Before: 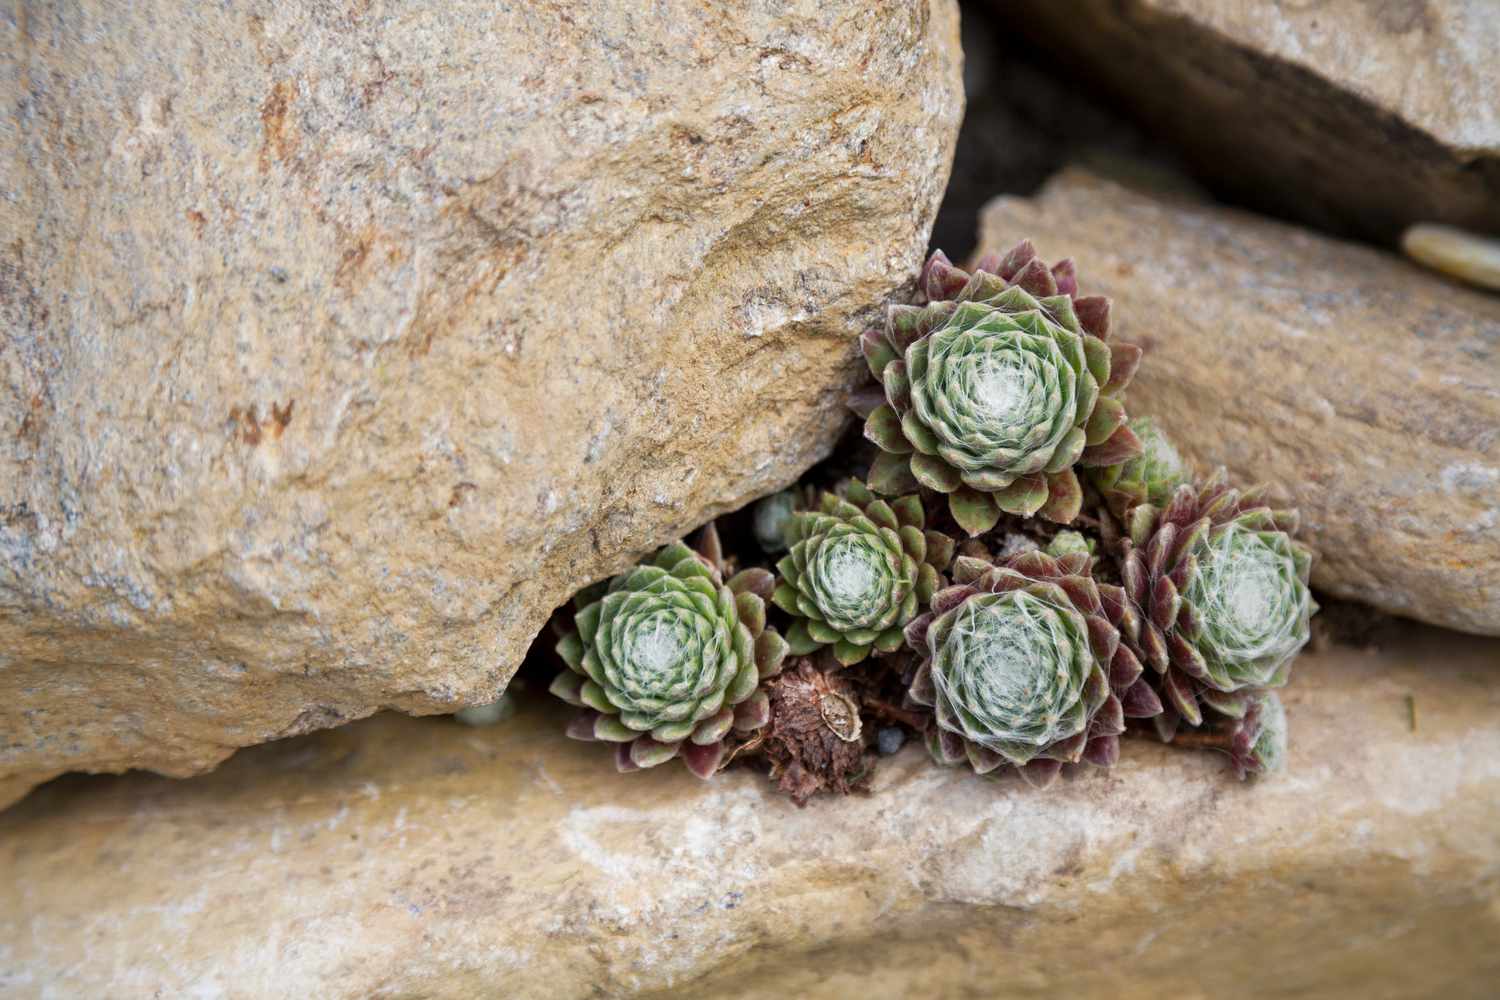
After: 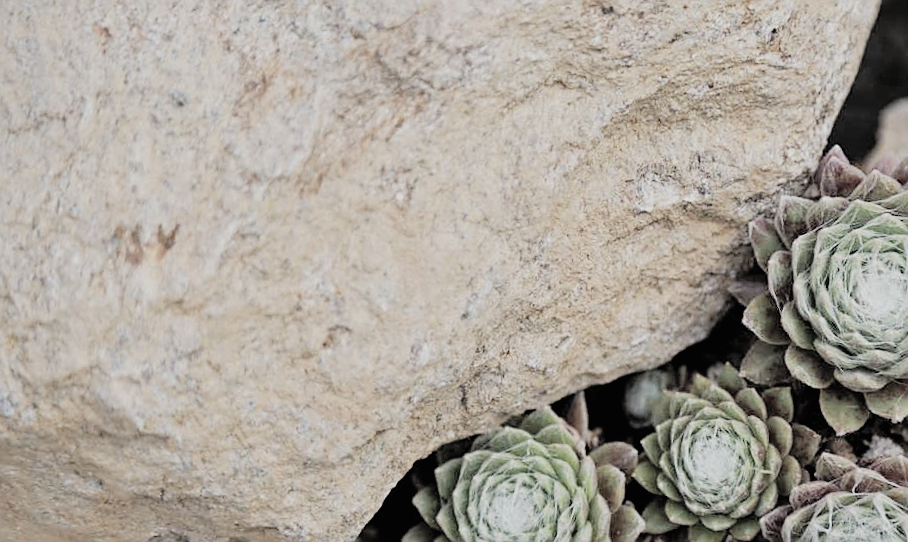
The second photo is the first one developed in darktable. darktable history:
contrast brightness saturation: brightness 0.185, saturation -0.506
crop and rotate: angle -6.31°, left 2.019%, top 6.698%, right 27.773%, bottom 30.423%
filmic rgb: black relative exposure -7.14 EV, white relative exposure 5.35 EV, hardness 3.02
sharpen: on, module defaults
